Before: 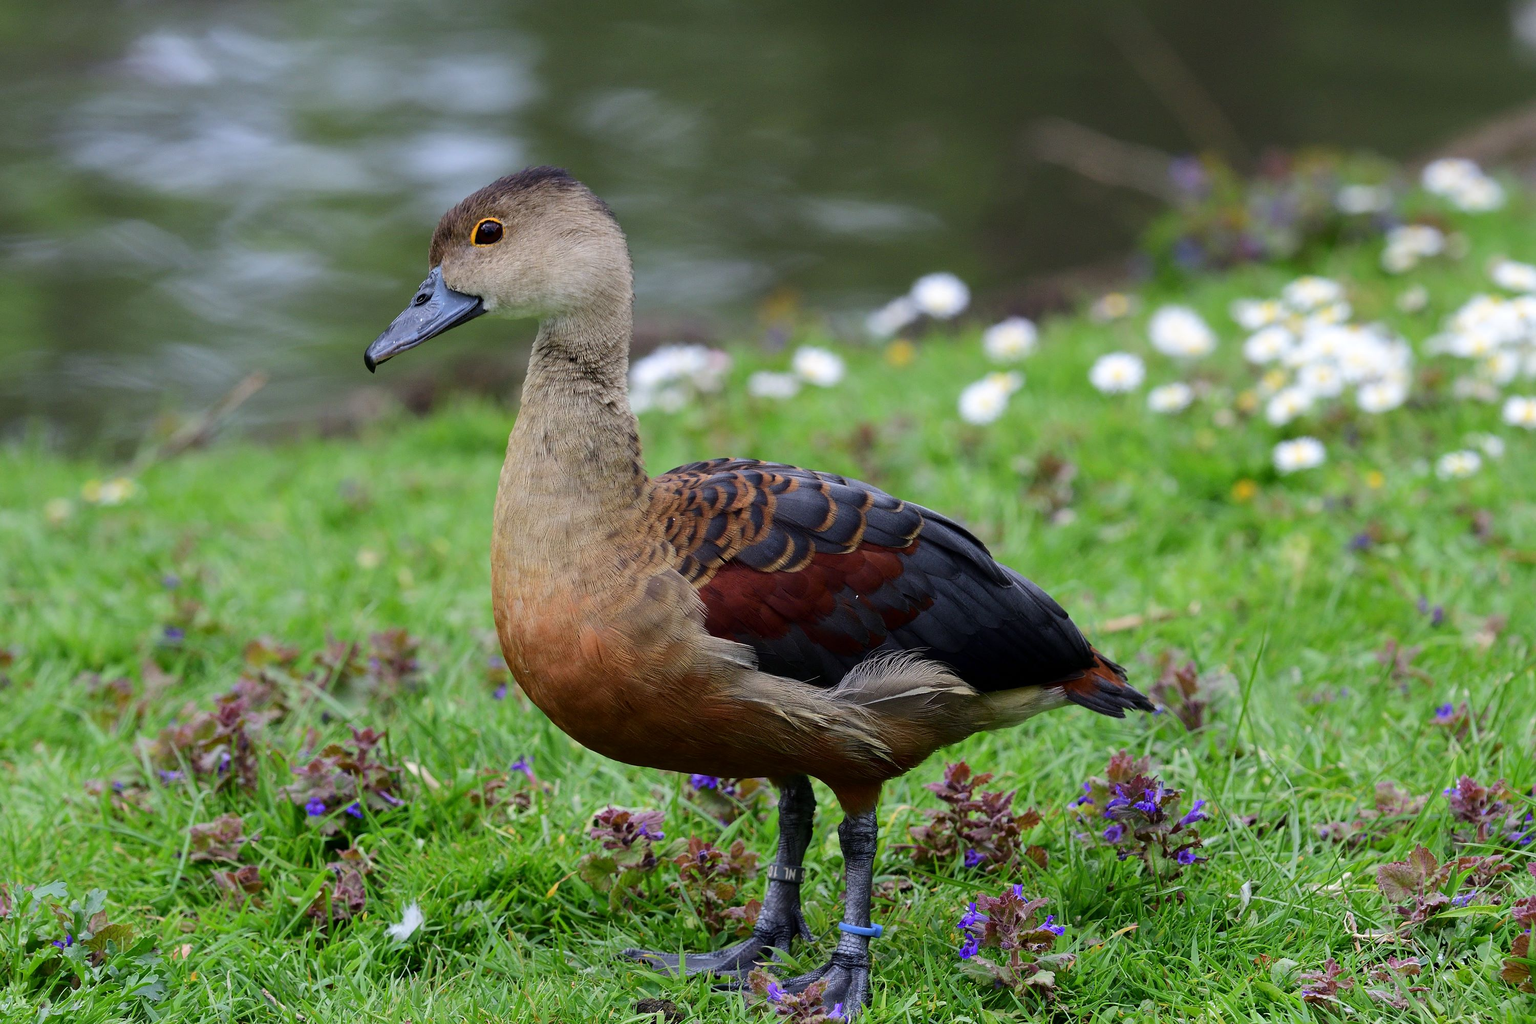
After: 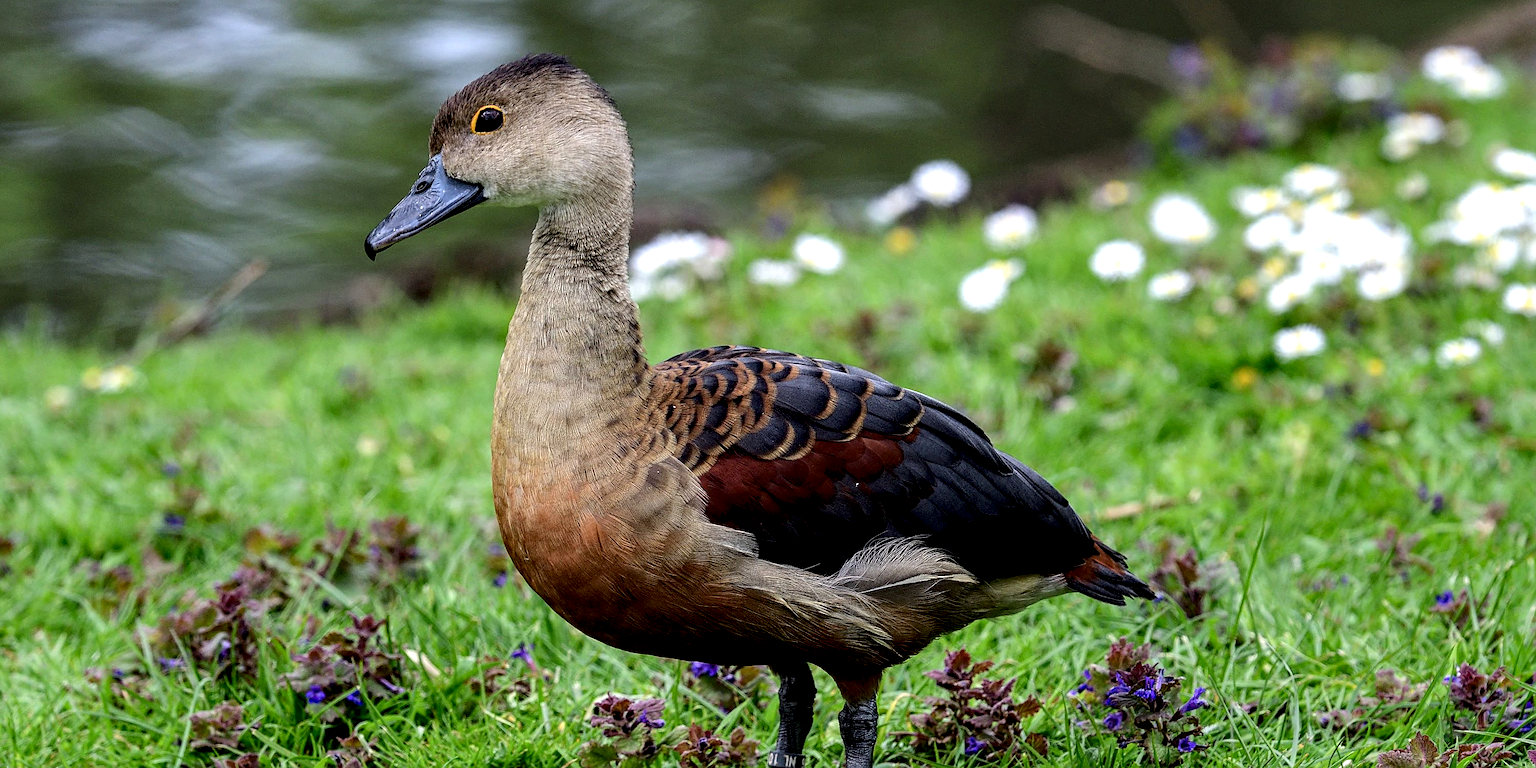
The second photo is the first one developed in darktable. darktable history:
crop: top 11.038%, bottom 13.962%
haze removal: compatibility mode true, adaptive false
local contrast: highlights 65%, shadows 54%, detail 169%, midtone range 0.514
sharpen: on, module defaults
